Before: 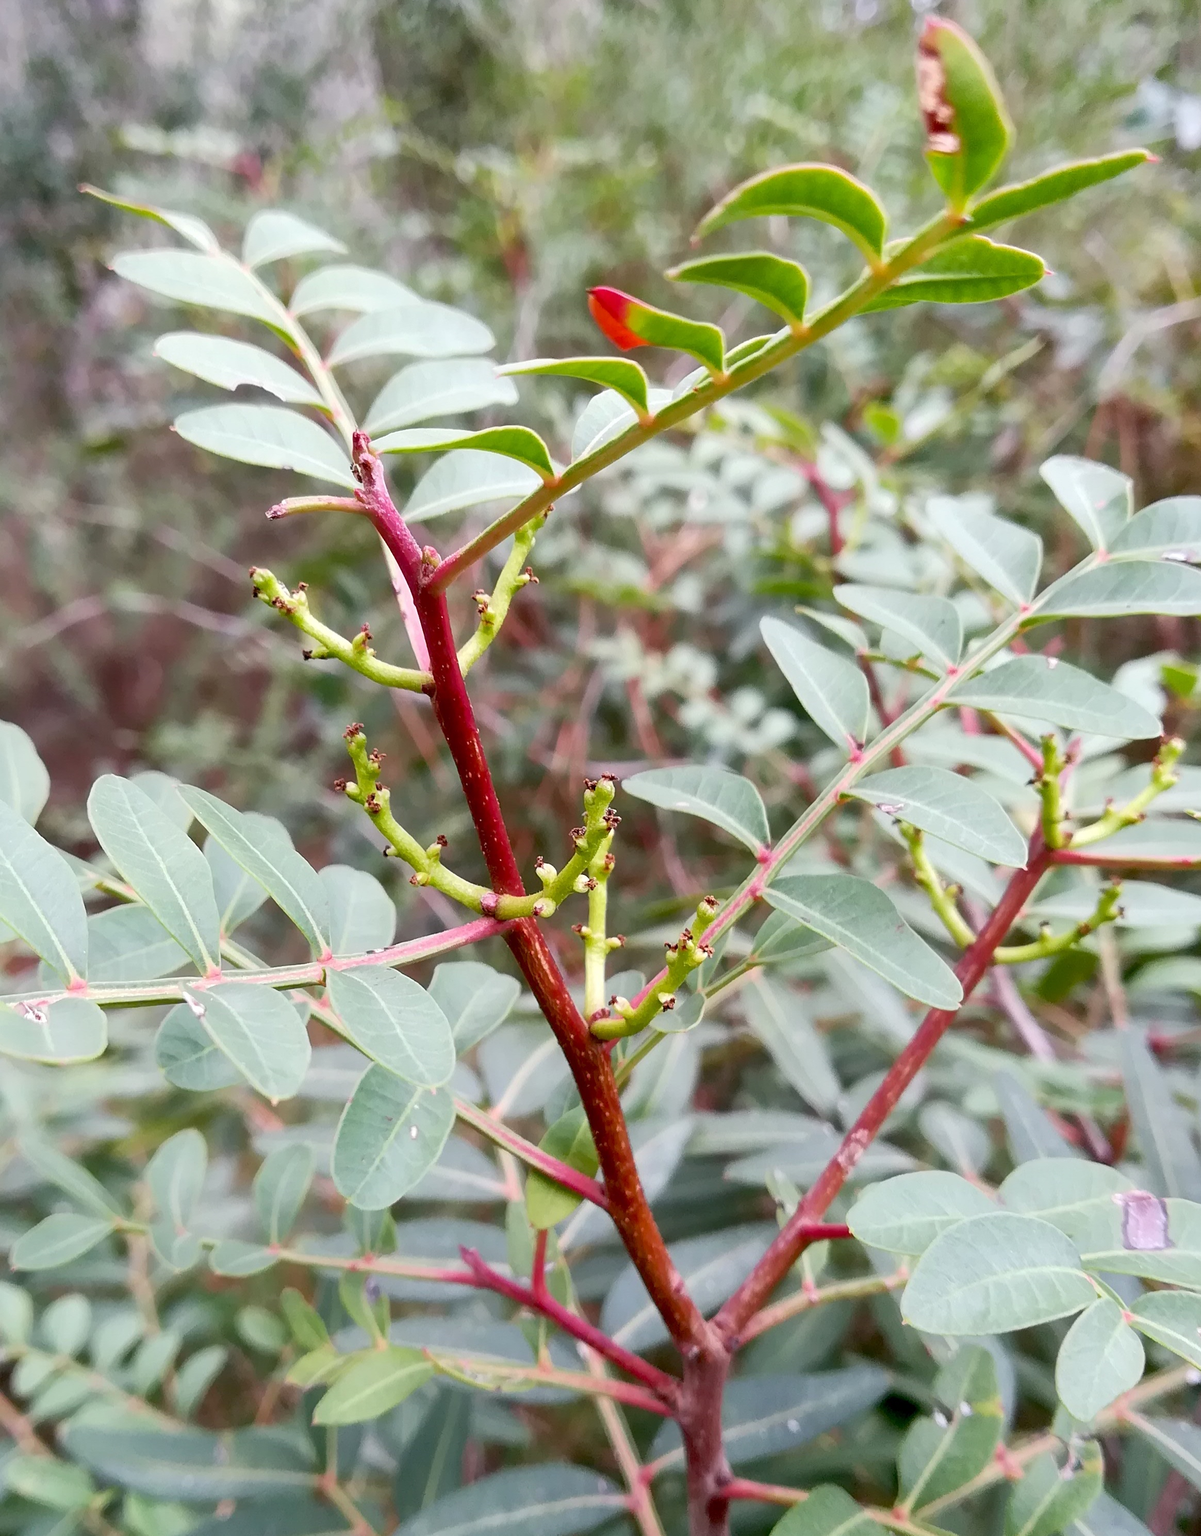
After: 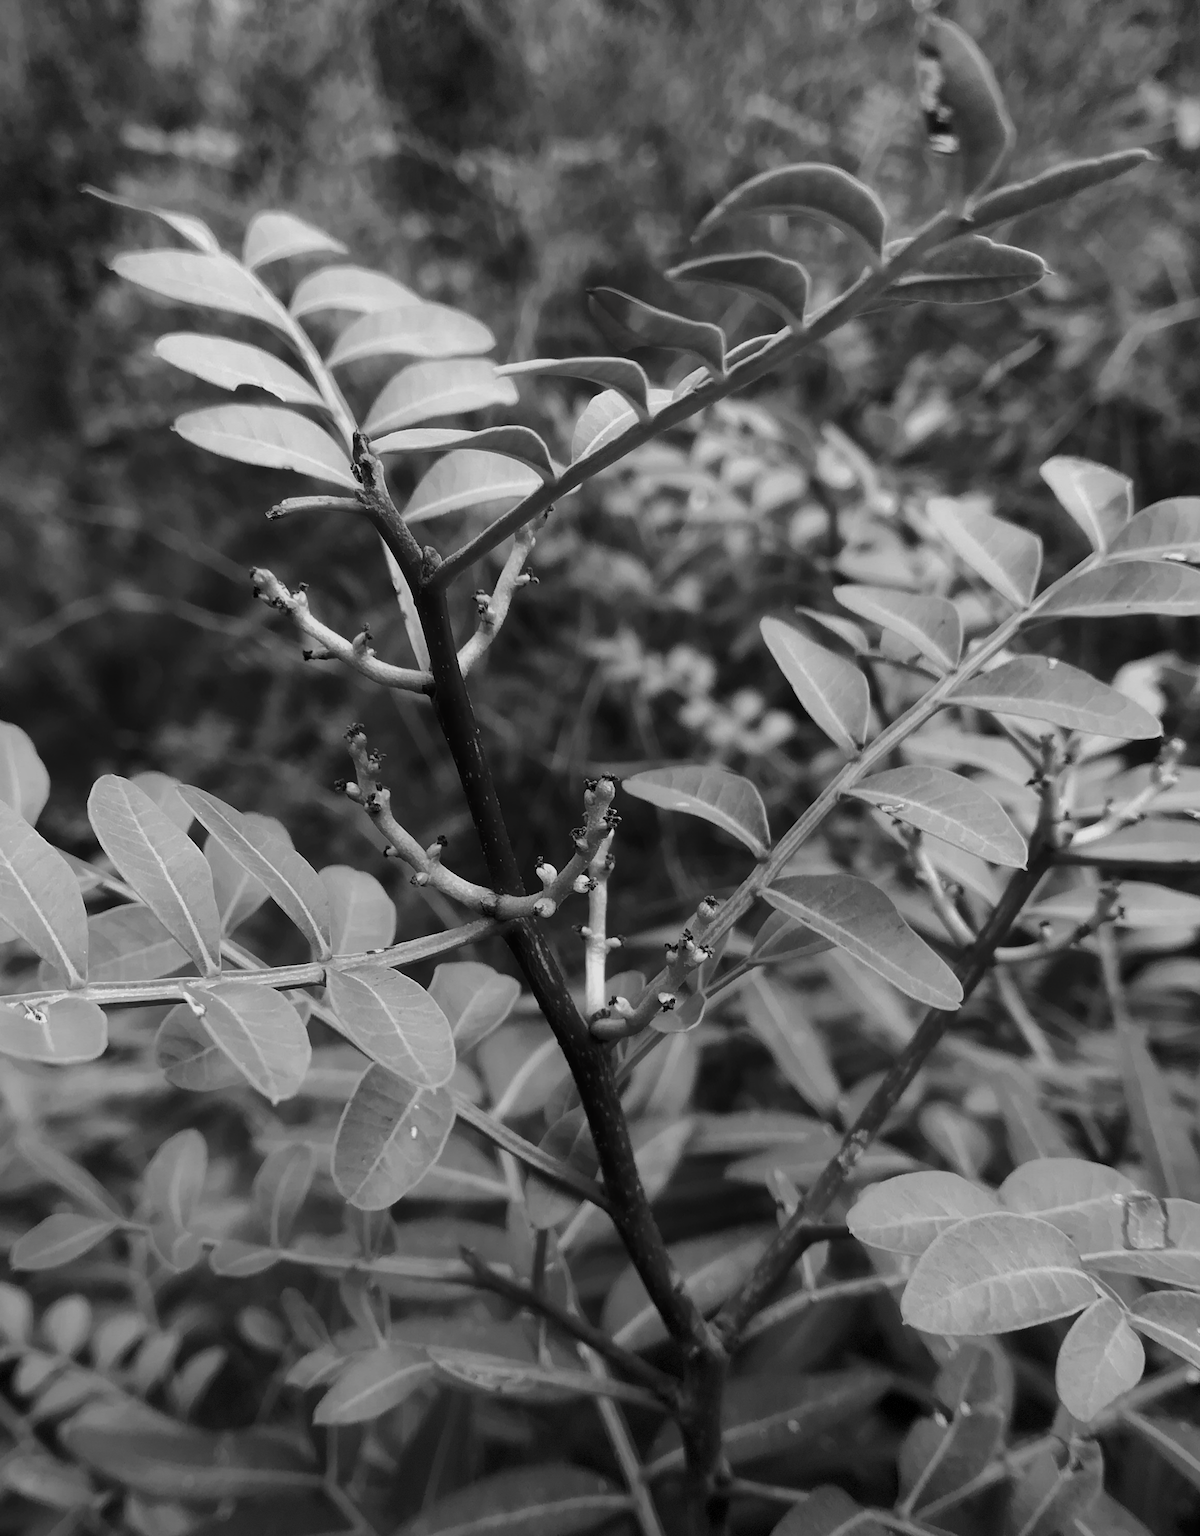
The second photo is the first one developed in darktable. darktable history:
contrast equalizer: y [[0.5, 0.542, 0.583, 0.625, 0.667, 0.708], [0.5 ×6], [0.5 ×6], [0 ×6], [0 ×6]], mix -0.317
vignetting: brightness -0.2, center (0.039, -0.088), dithering 8-bit output
contrast brightness saturation: contrast -0.04, brightness -0.57, saturation -0.994
